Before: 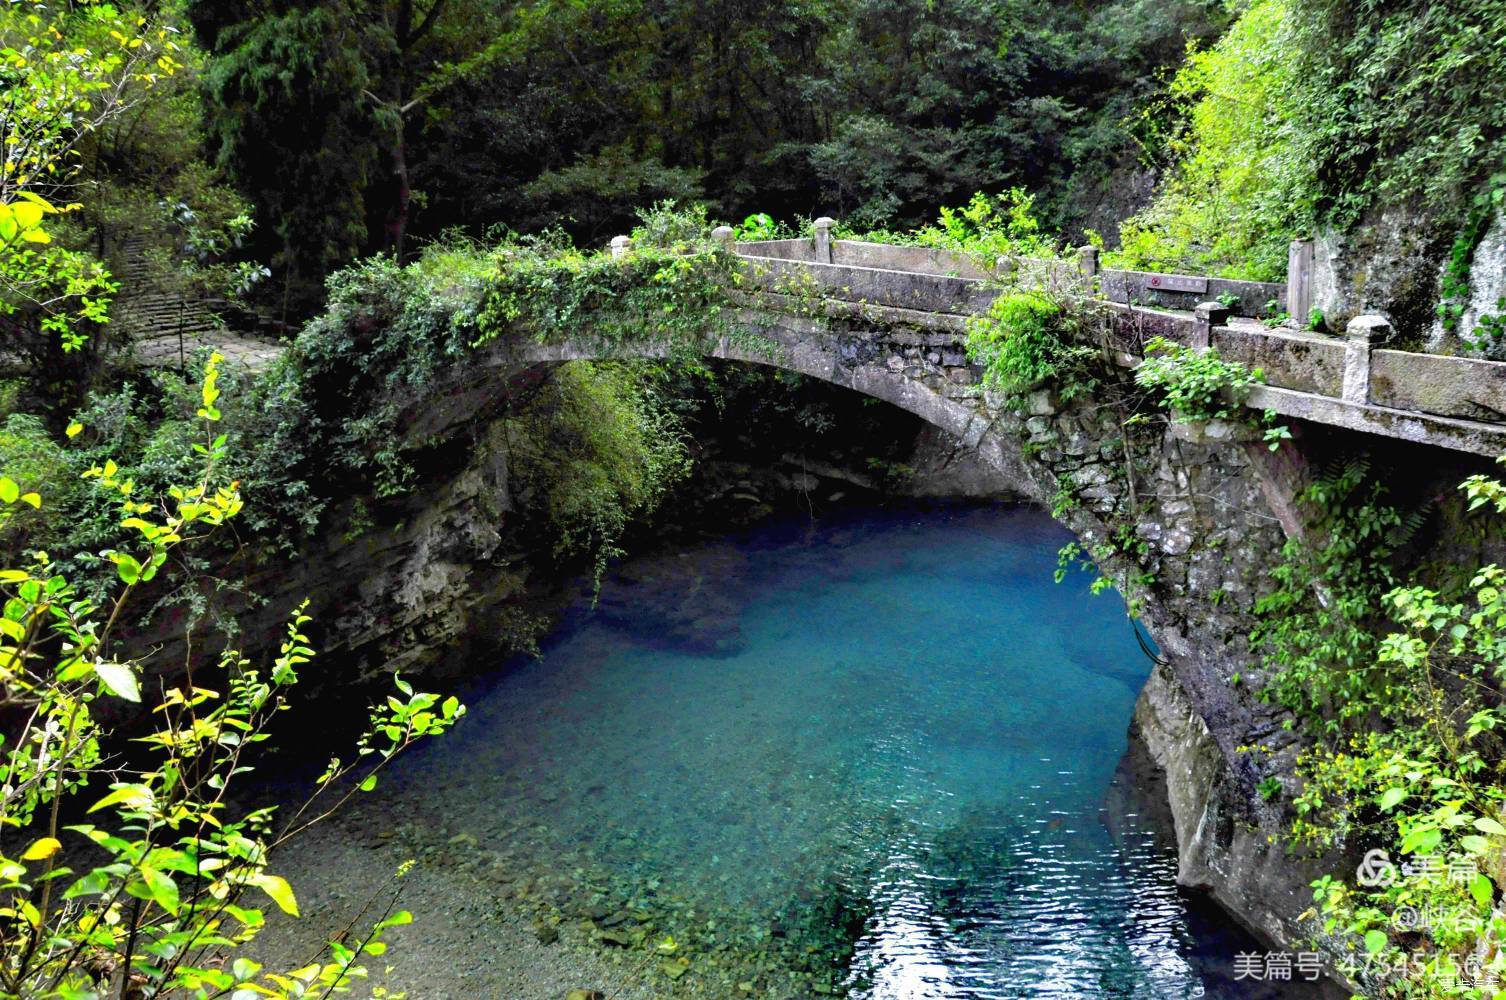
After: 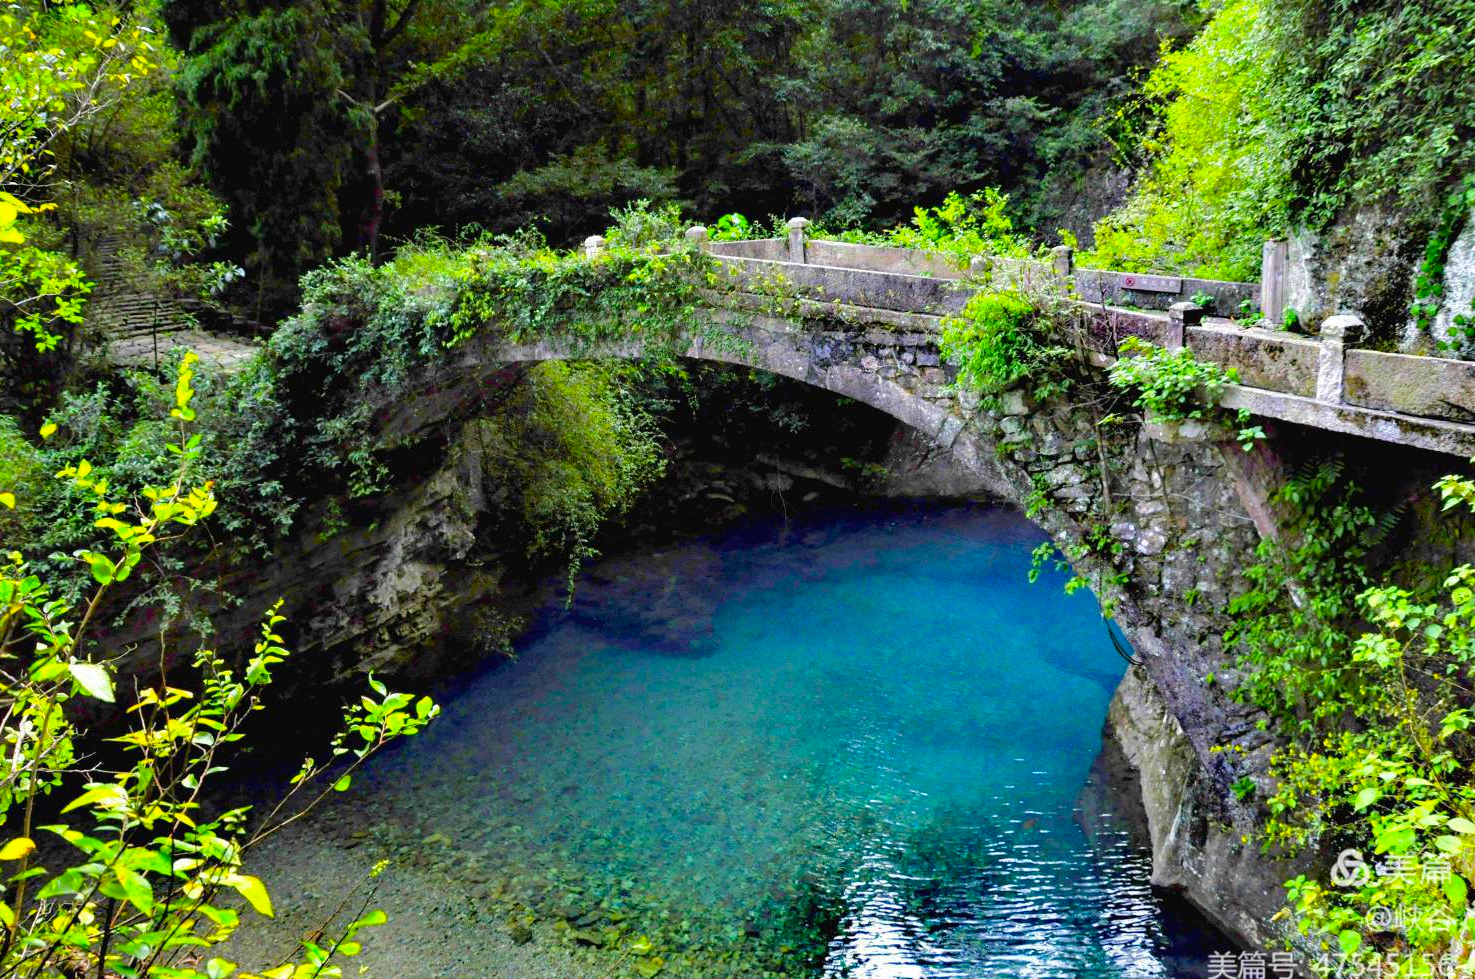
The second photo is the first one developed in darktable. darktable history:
color balance rgb: perceptual saturation grading › global saturation 25%, perceptual brilliance grading › mid-tones 10%, perceptual brilliance grading › shadows 15%, global vibrance 20%
crop: left 1.743%, right 0.268%, bottom 2.011%
